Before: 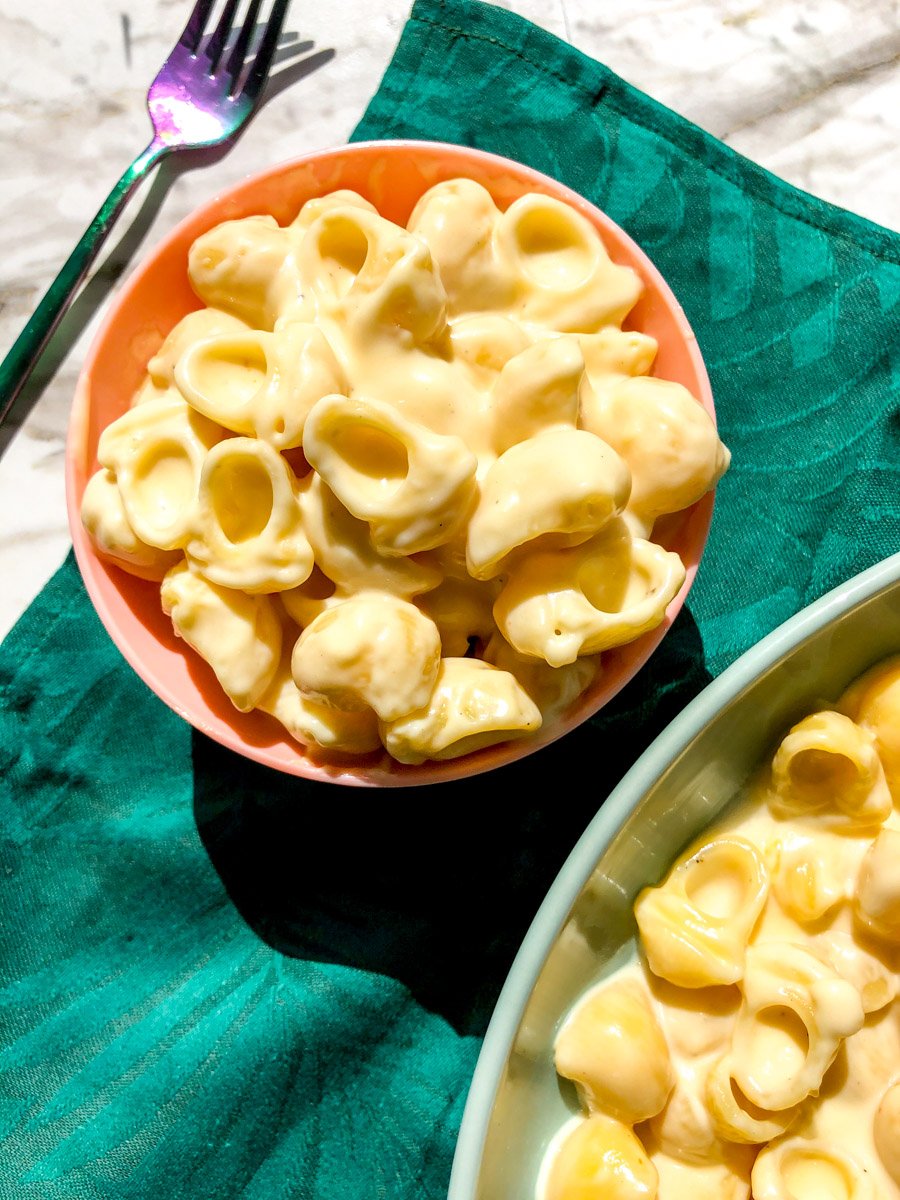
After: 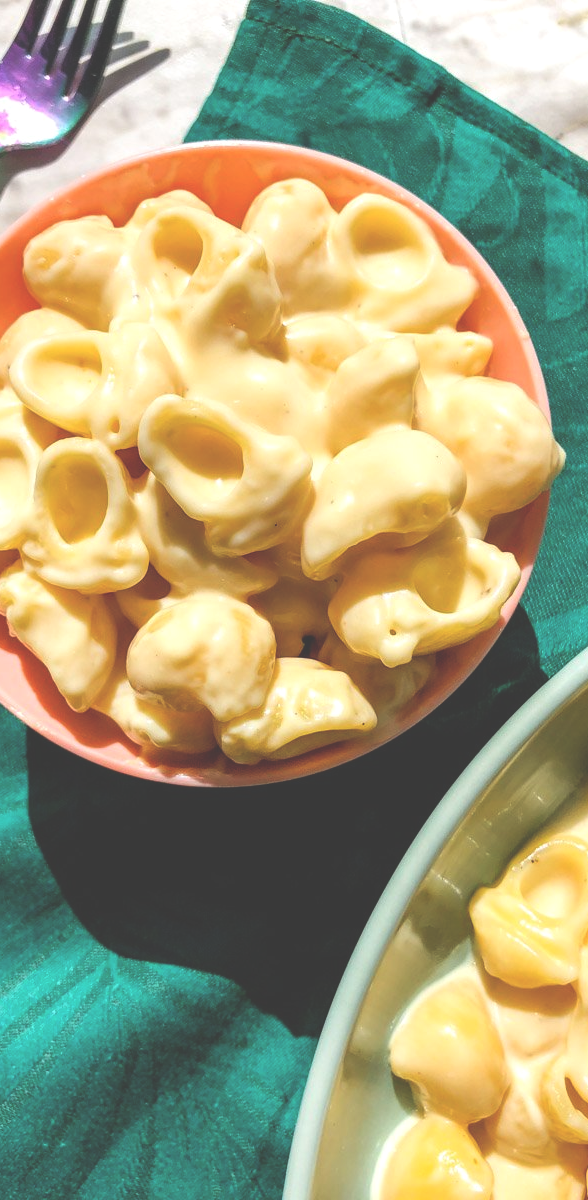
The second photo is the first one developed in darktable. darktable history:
crop and rotate: left 18.38%, right 16.275%
exposure: black level correction -0.042, exposure 0.06 EV, compensate exposure bias true, compensate highlight preservation false
